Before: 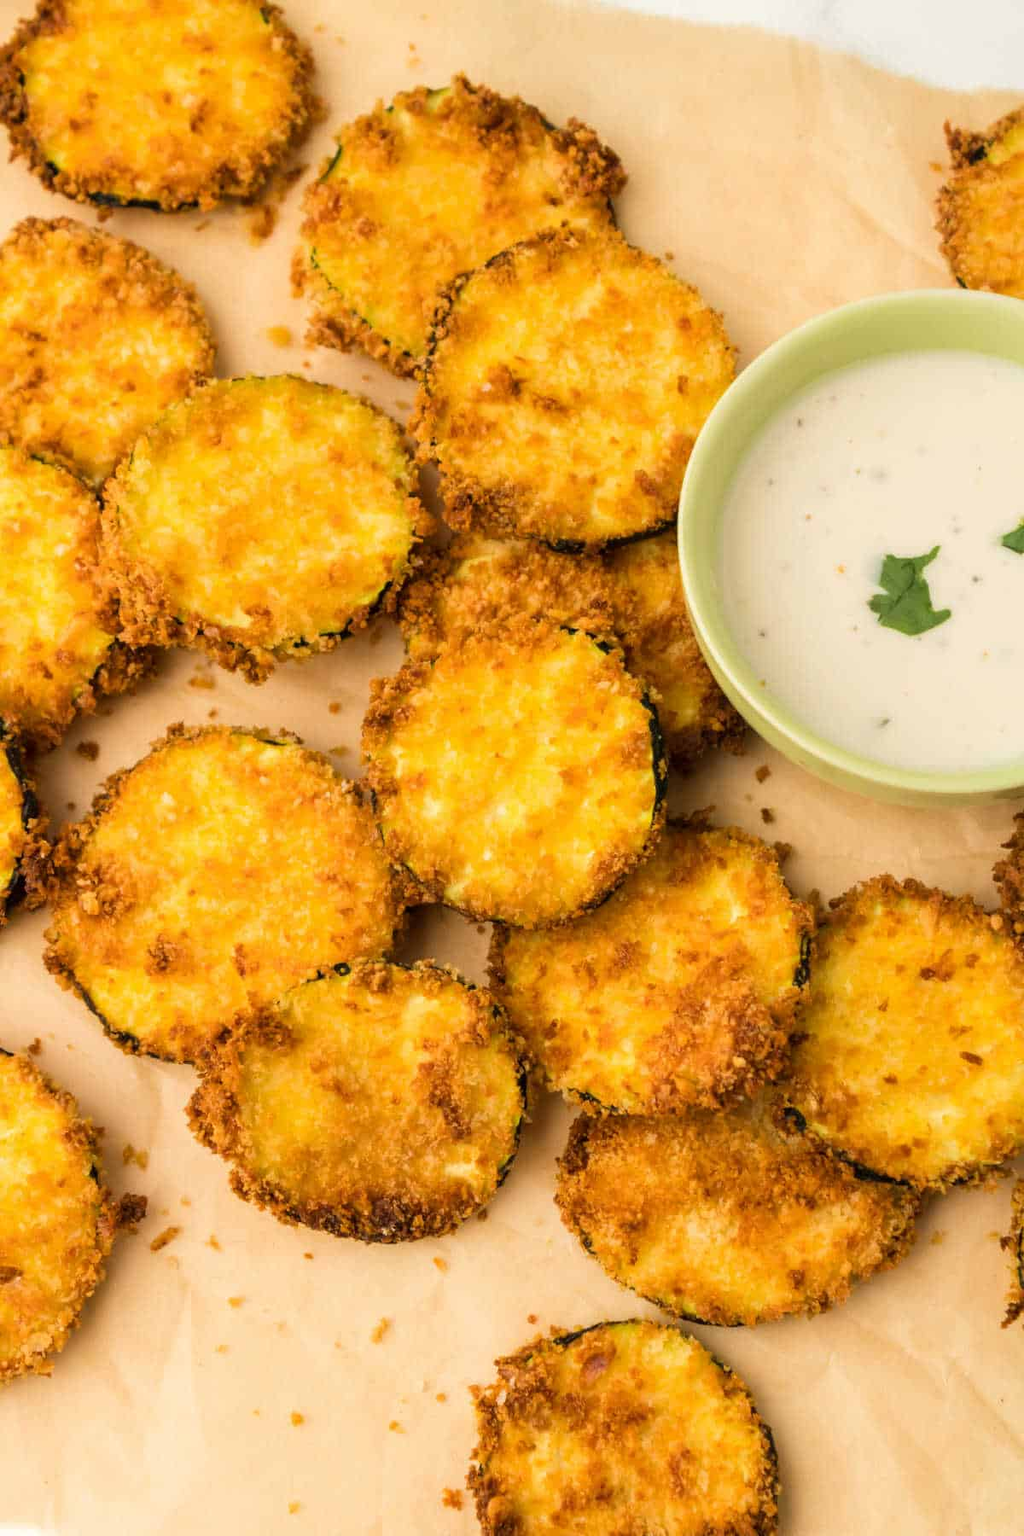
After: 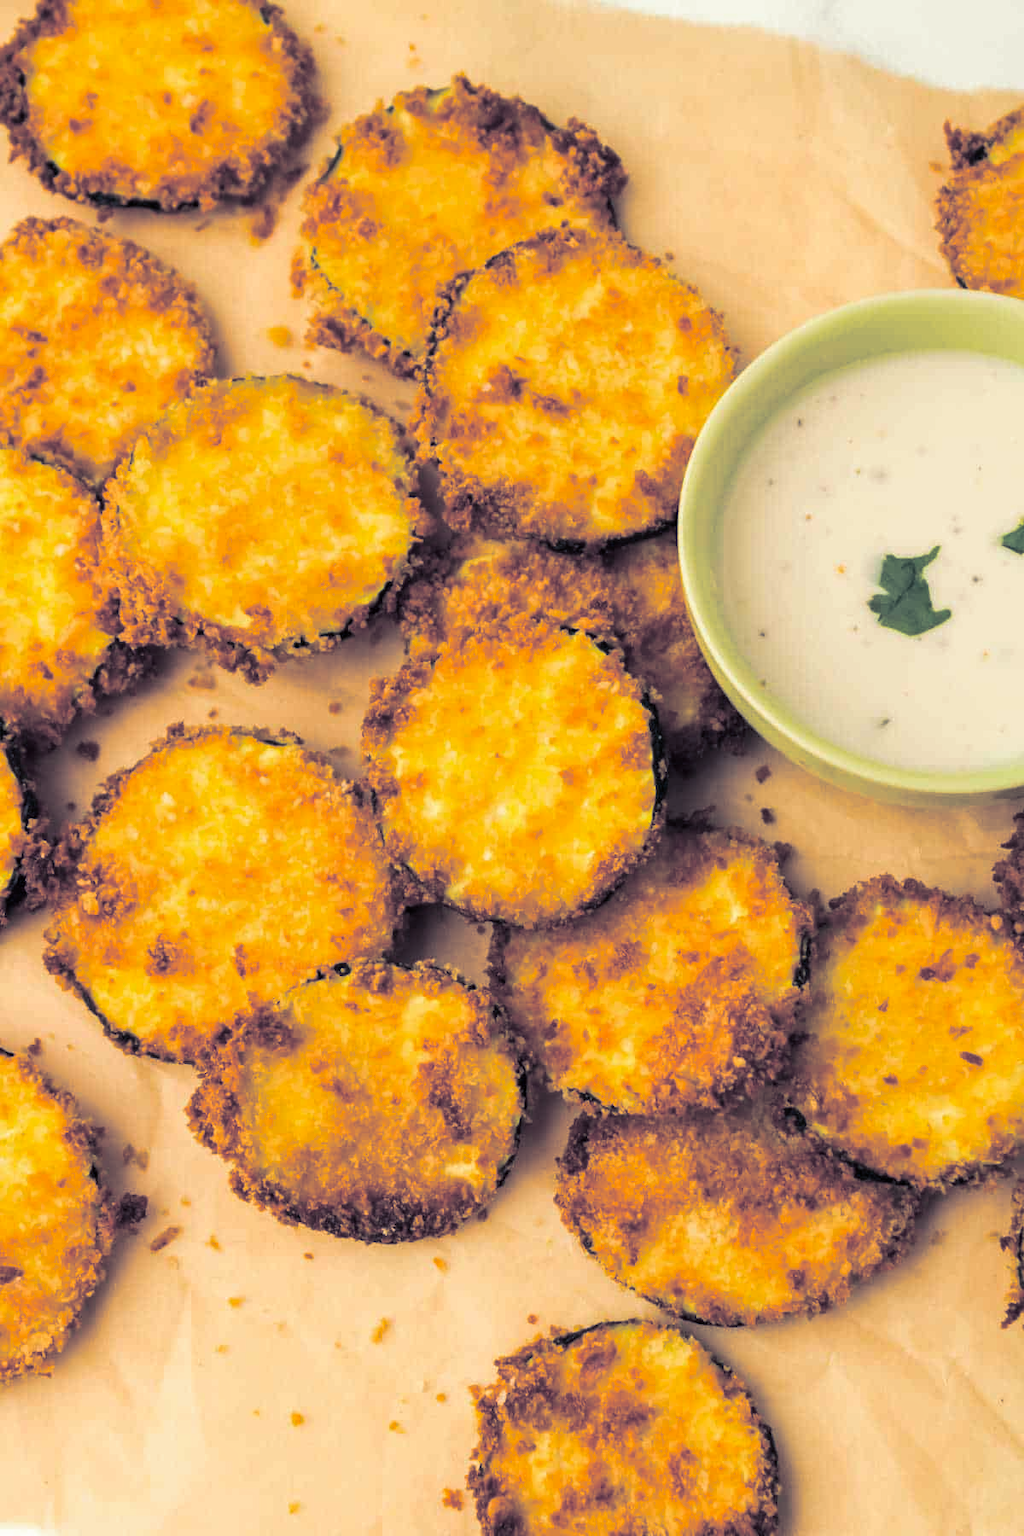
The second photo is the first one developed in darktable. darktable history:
haze removal: adaptive false
split-toning: shadows › hue 230.4°
